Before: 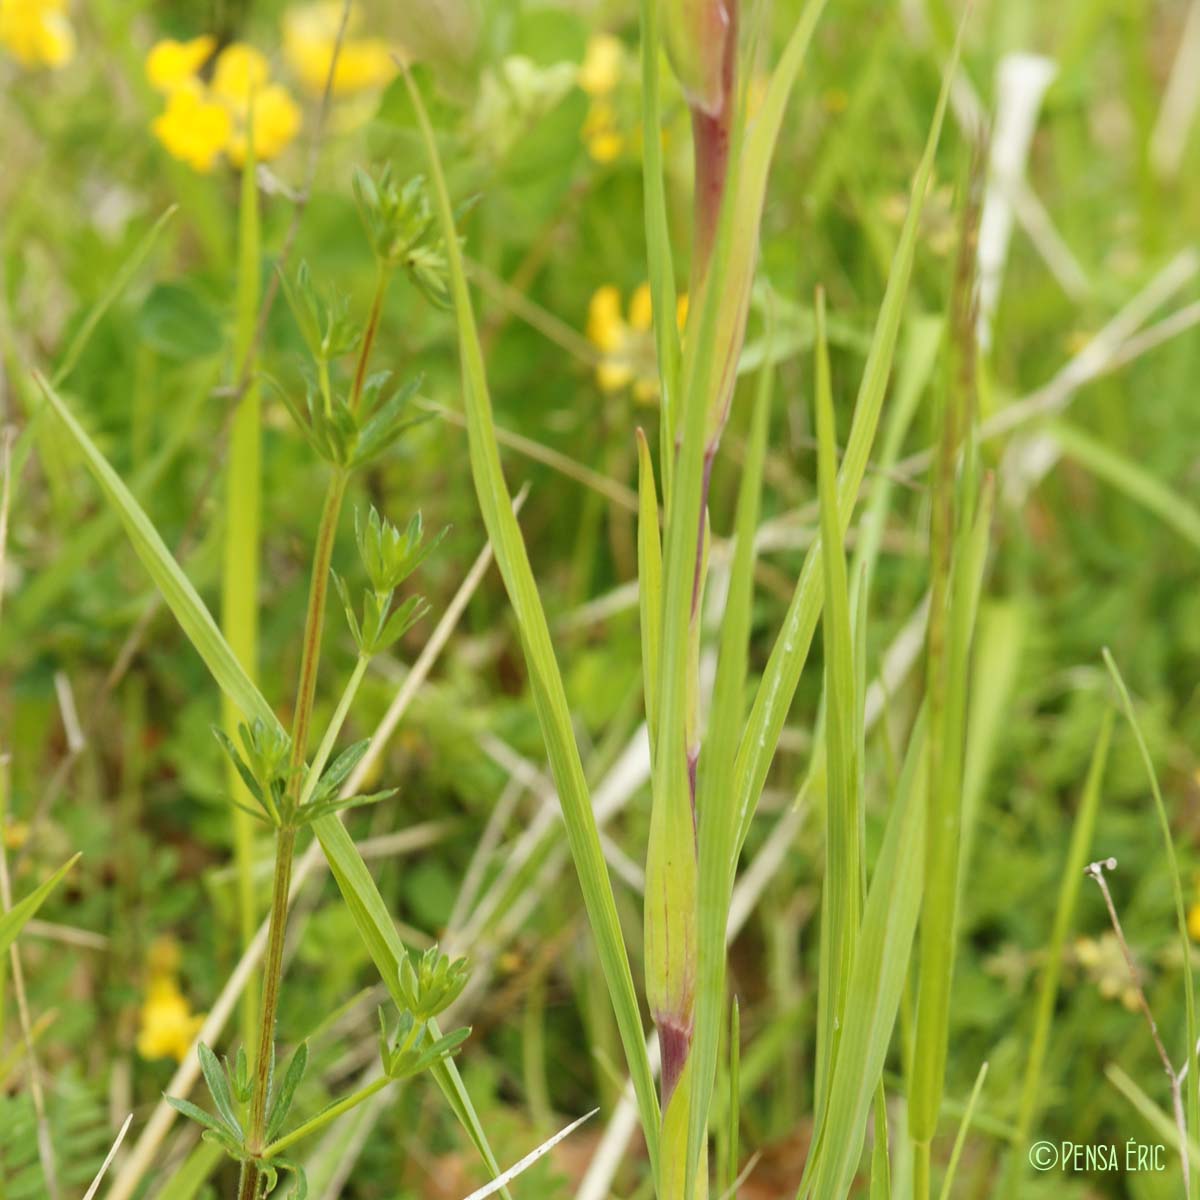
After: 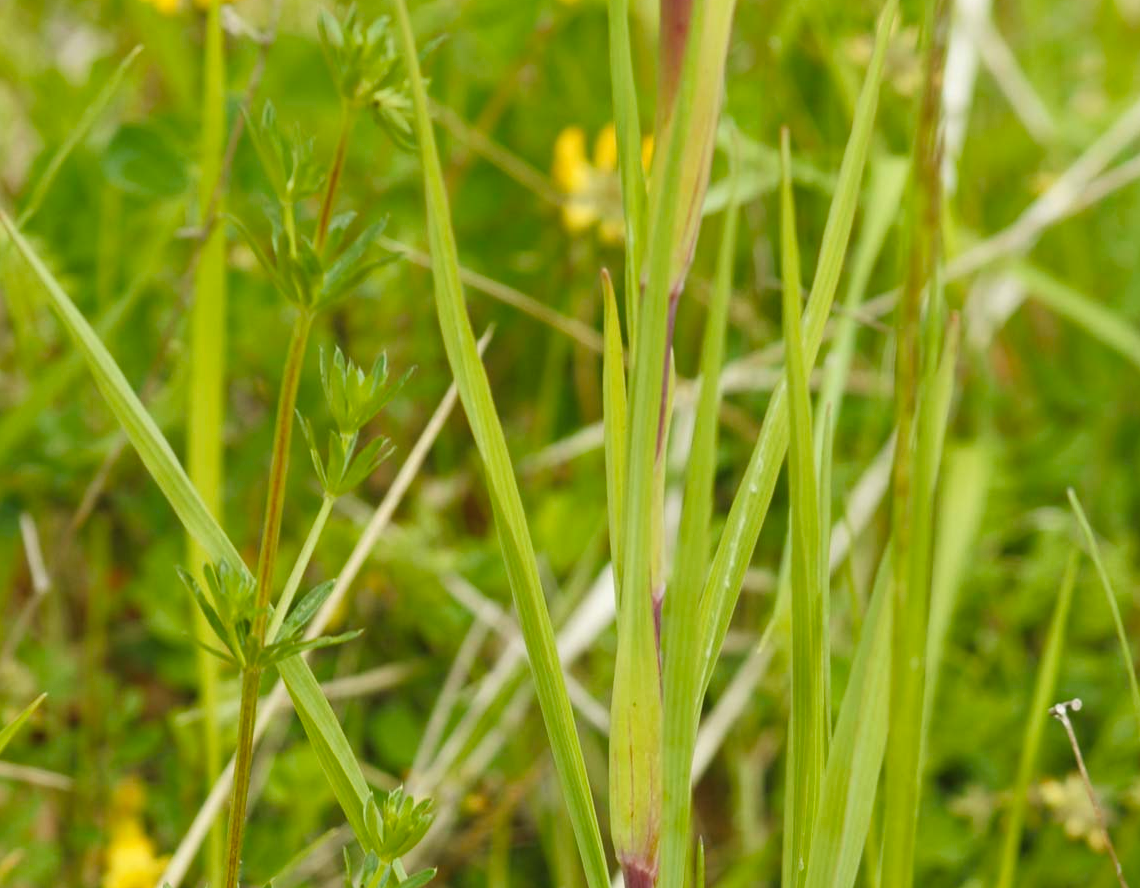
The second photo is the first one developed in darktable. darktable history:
crop and rotate: left 2.991%, top 13.302%, right 1.981%, bottom 12.636%
color balance rgb: shadows fall-off 101%, linear chroma grading › mid-tones 7.63%, perceptual saturation grading › mid-tones 11.68%, mask middle-gray fulcrum 22.45%, global vibrance 10.11%, saturation formula JzAzBz (2021)
